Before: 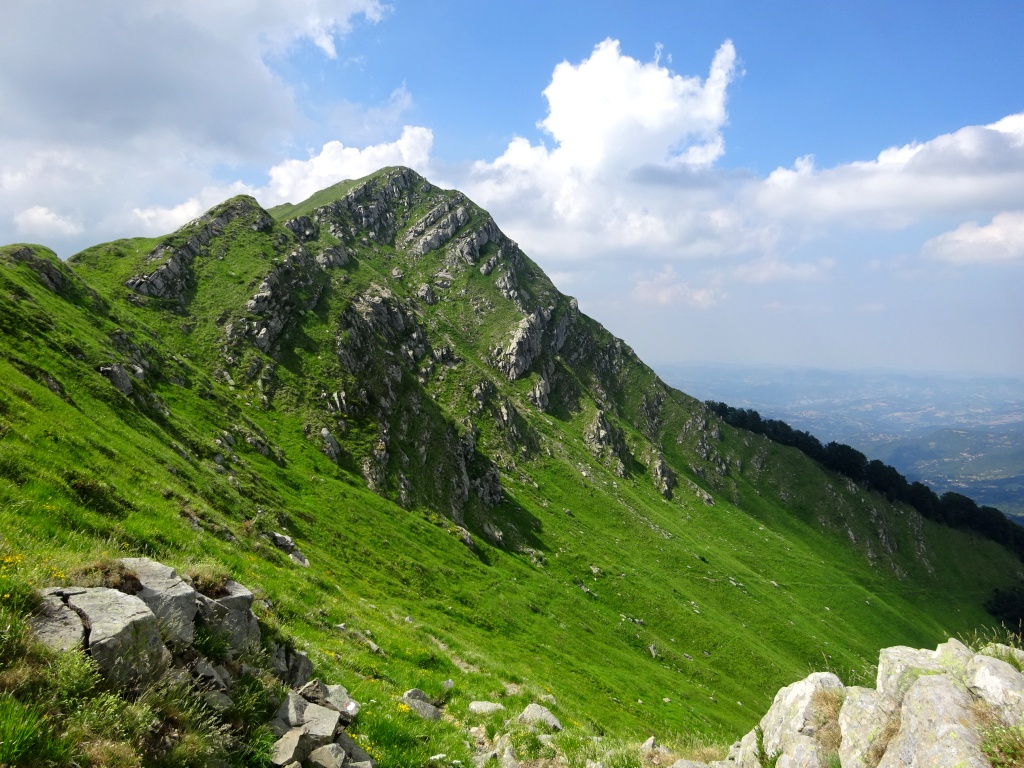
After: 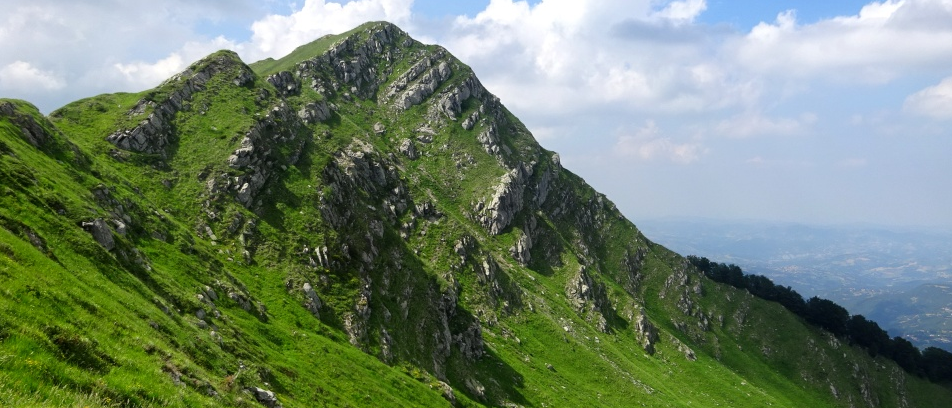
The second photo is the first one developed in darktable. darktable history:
crop: left 1.819%, top 18.936%, right 5.182%, bottom 27.817%
